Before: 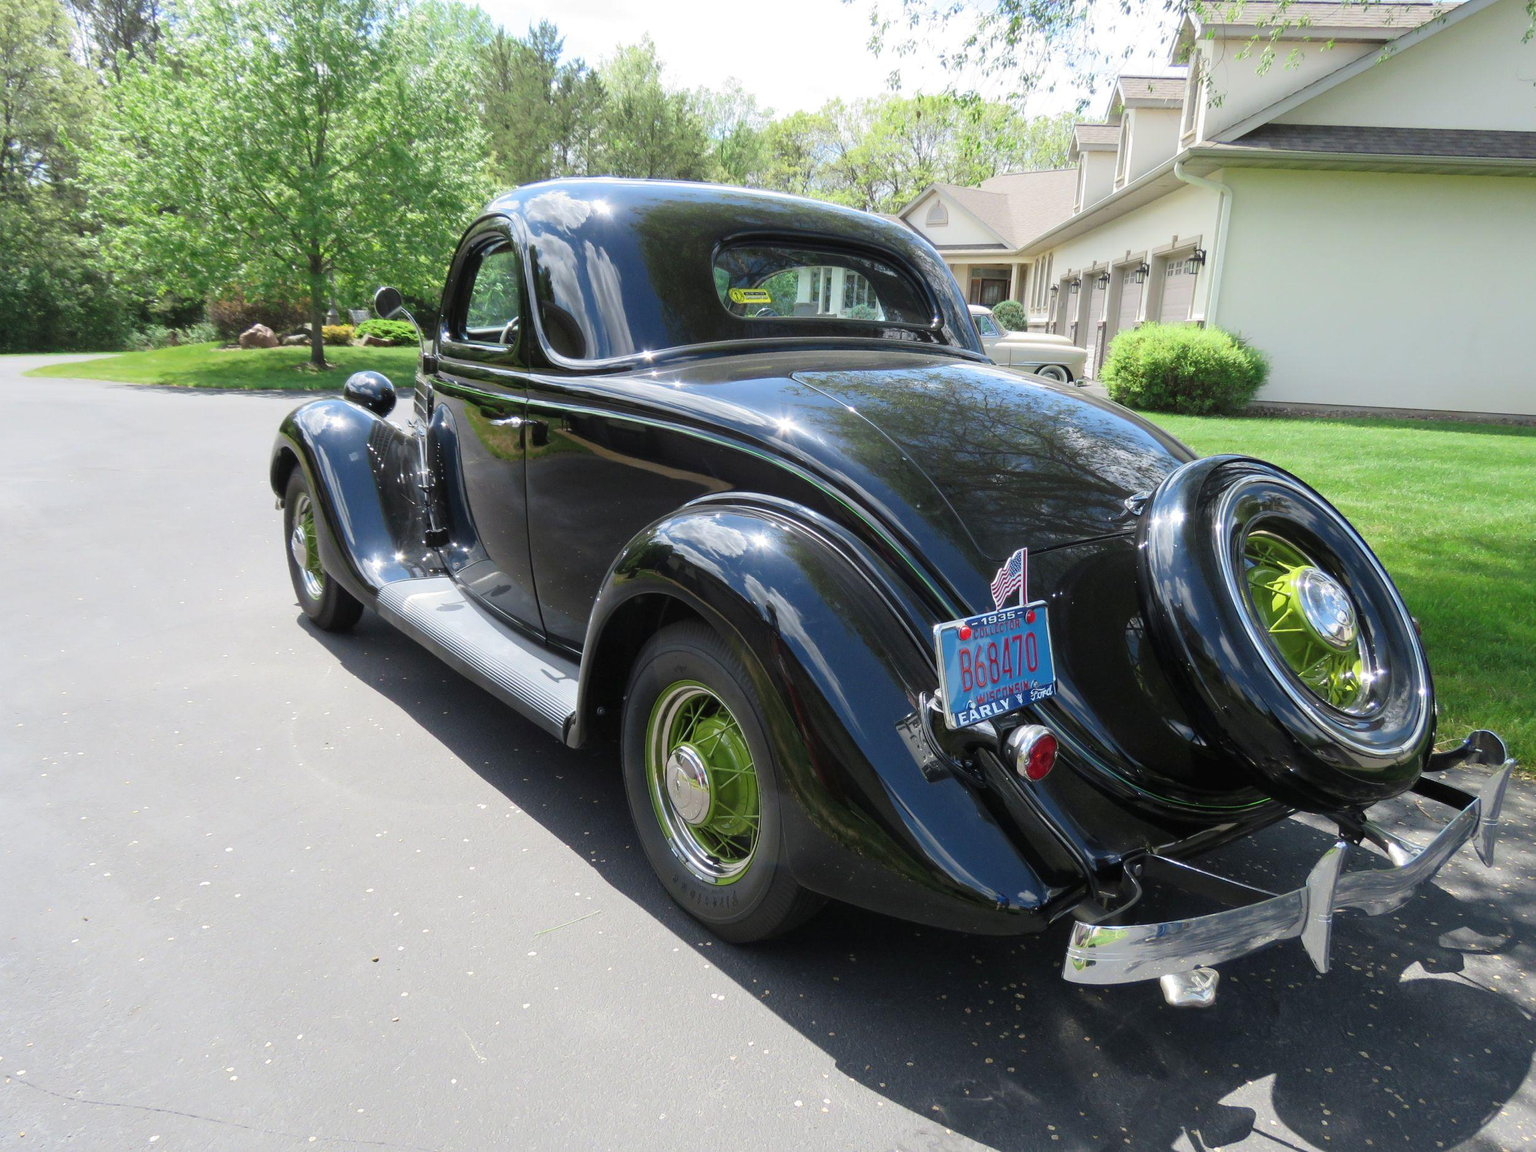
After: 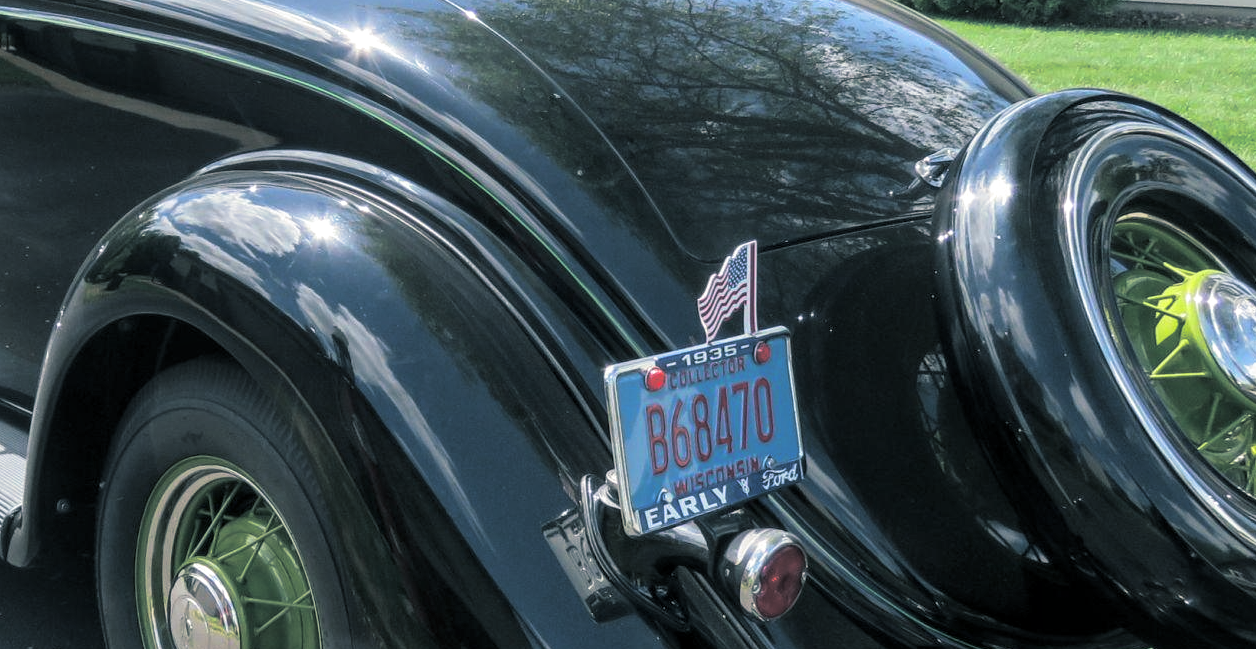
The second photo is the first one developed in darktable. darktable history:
local contrast: on, module defaults
crop: left 36.607%, top 34.735%, right 13.146%, bottom 30.611%
split-toning: shadows › hue 205.2°, shadows › saturation 0.29, highlights › hue 50.4°, highlights › saturation 0.38, balance -49.9
